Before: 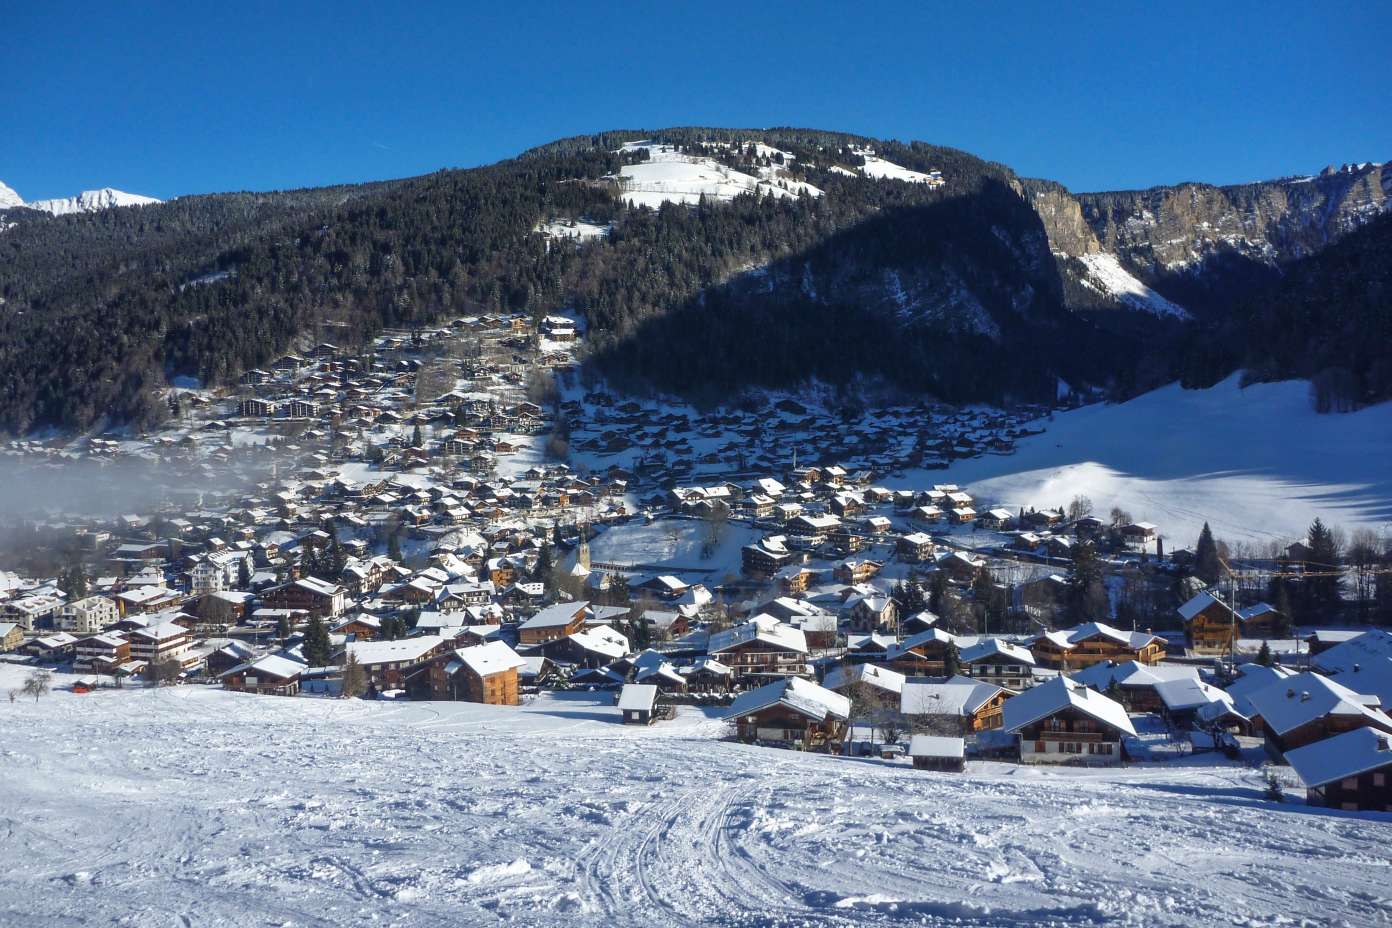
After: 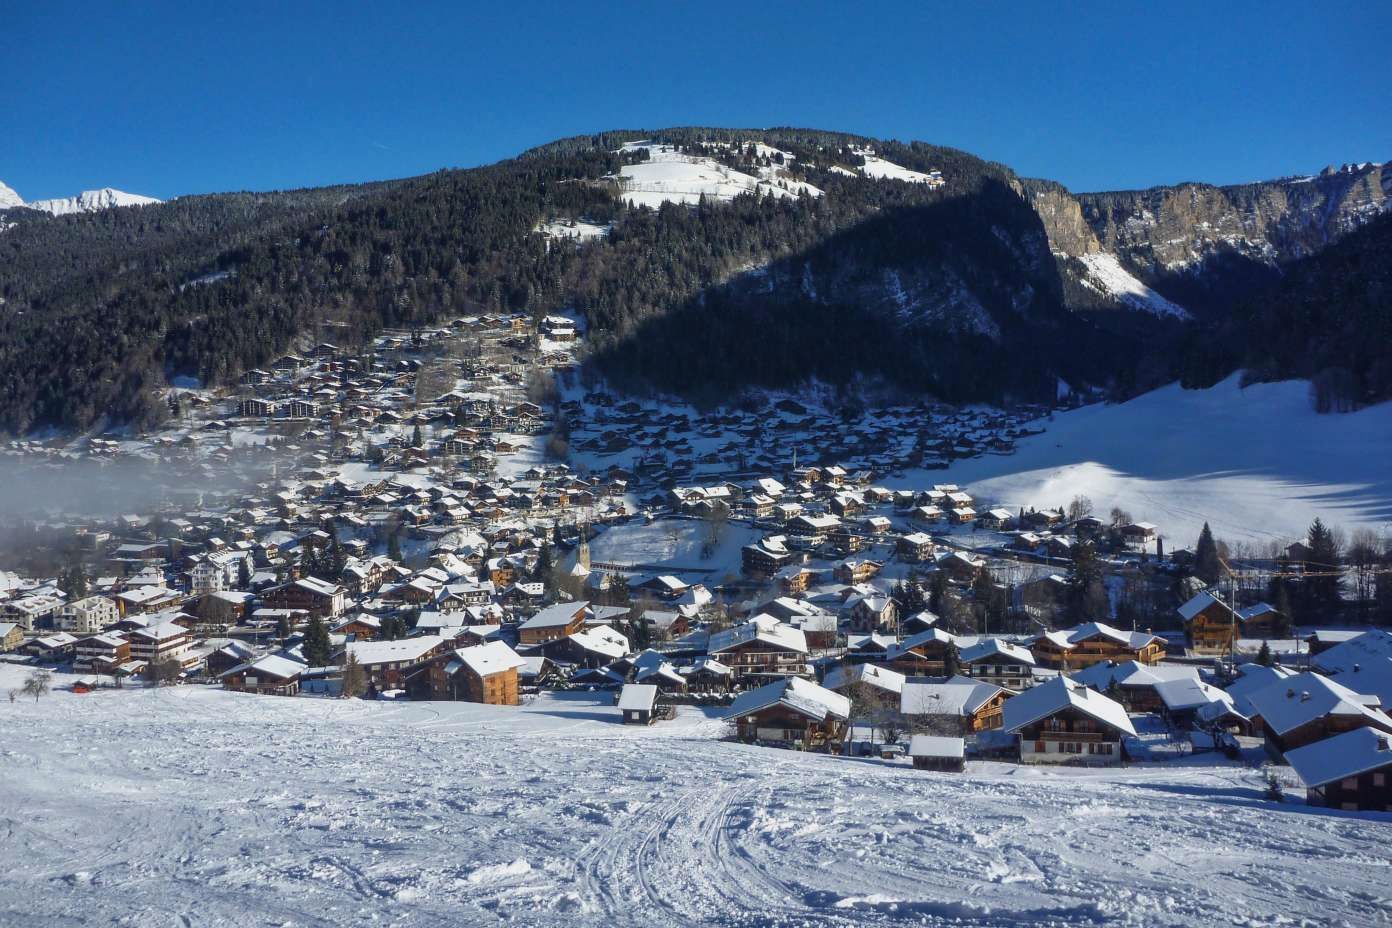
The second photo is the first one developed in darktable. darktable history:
shadows and highlights: radius 125.46, shadows 30.51, highlights -30.51, low approximation 0.01, soften with gaussian
exposure: exposure -0.21 EV, compensate highlight preservation false
